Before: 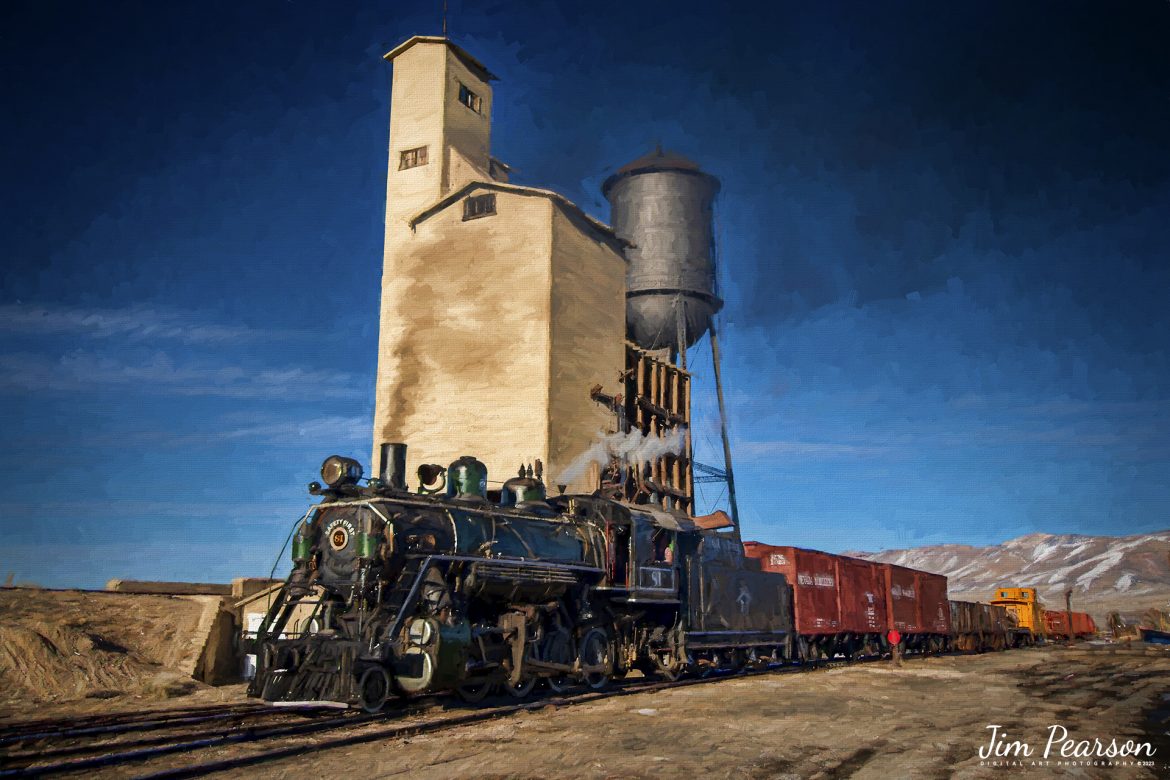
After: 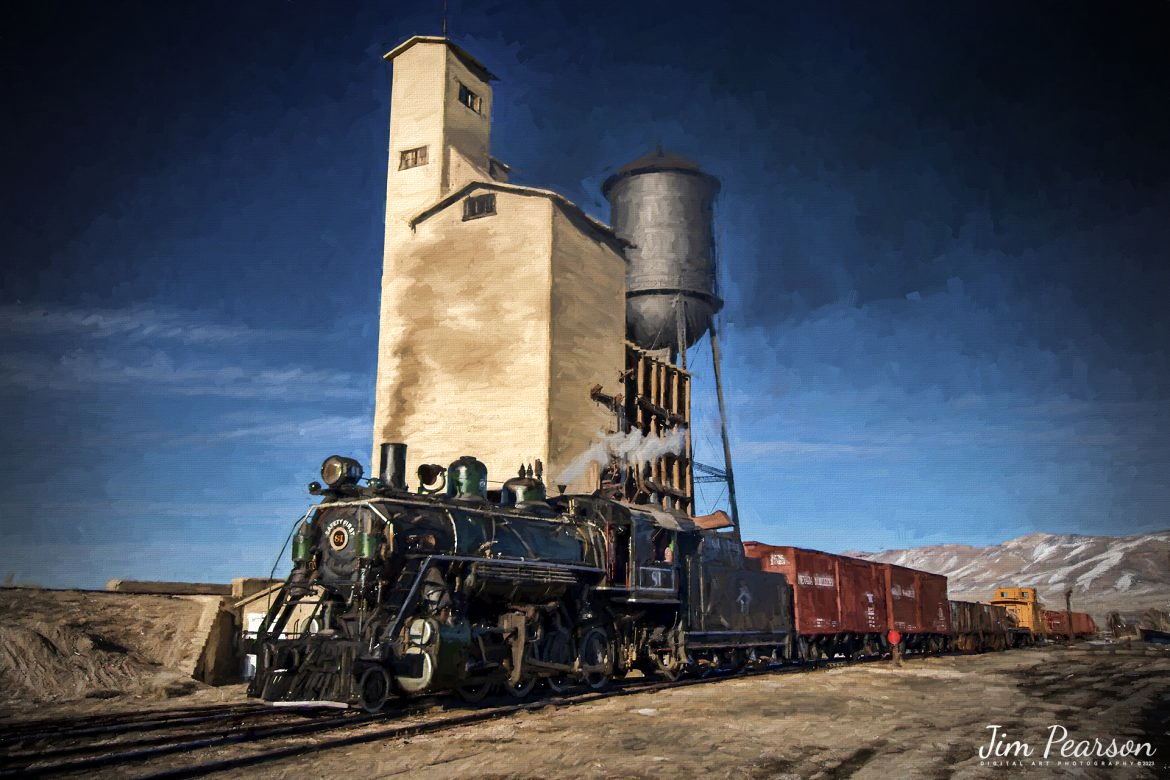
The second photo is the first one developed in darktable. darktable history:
contrast brightness saturation: contrast 0.064, brightness -0.006, saturation -0.23
vignetting: fall-off start 71.66%
color balance rgb: perceptual saturation grading › global saturation 10.163%, perceptual brilliance grading › highlights 6.849%, perceptual brilliance grading › mid-tones 16.877%, perceptual brilliance grading › shadows -5.146%, global vibrance 3.093%
